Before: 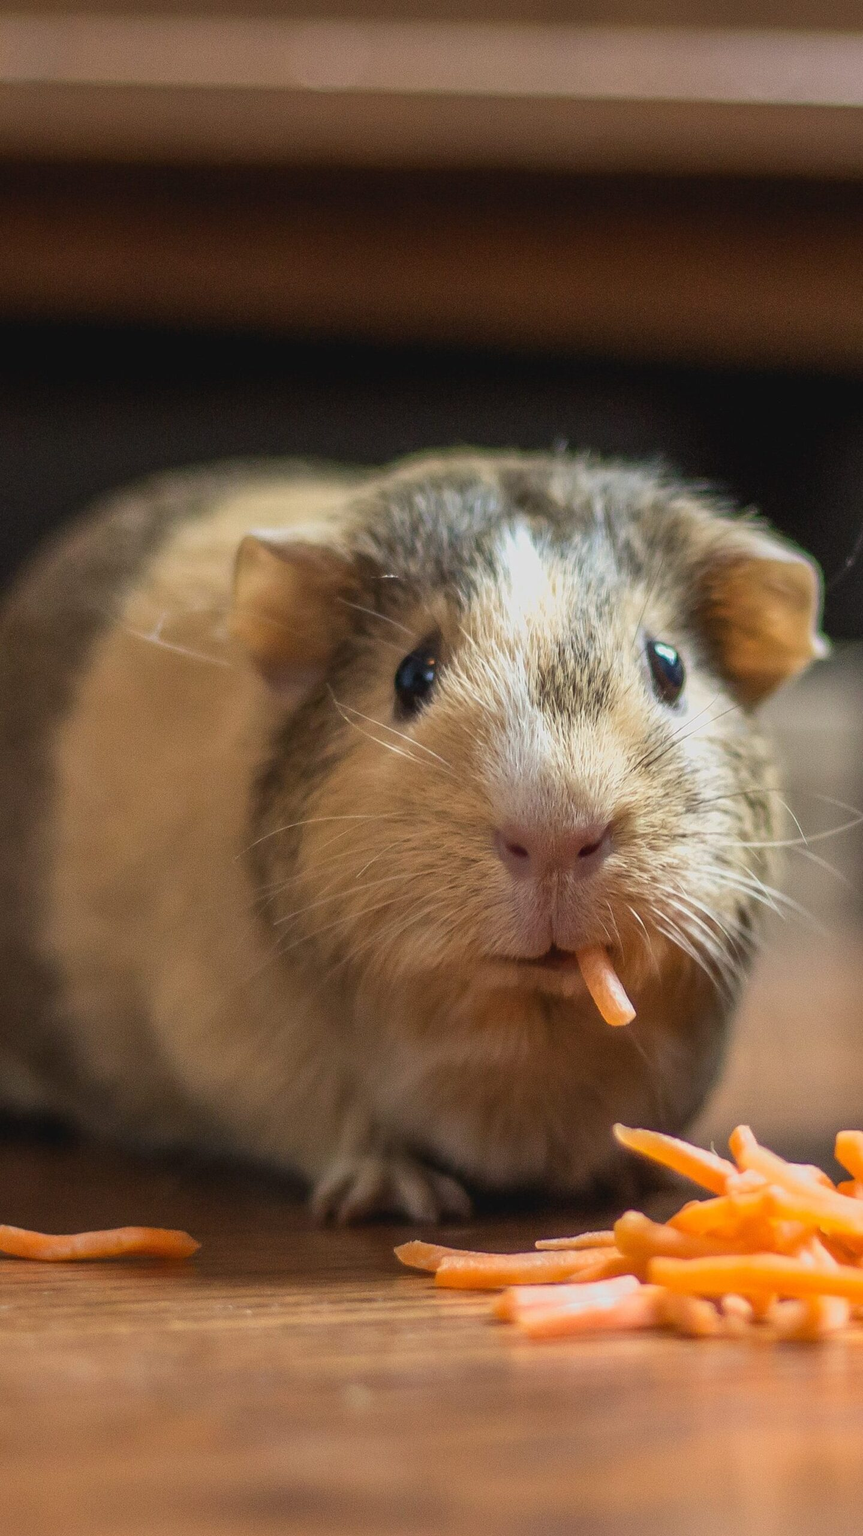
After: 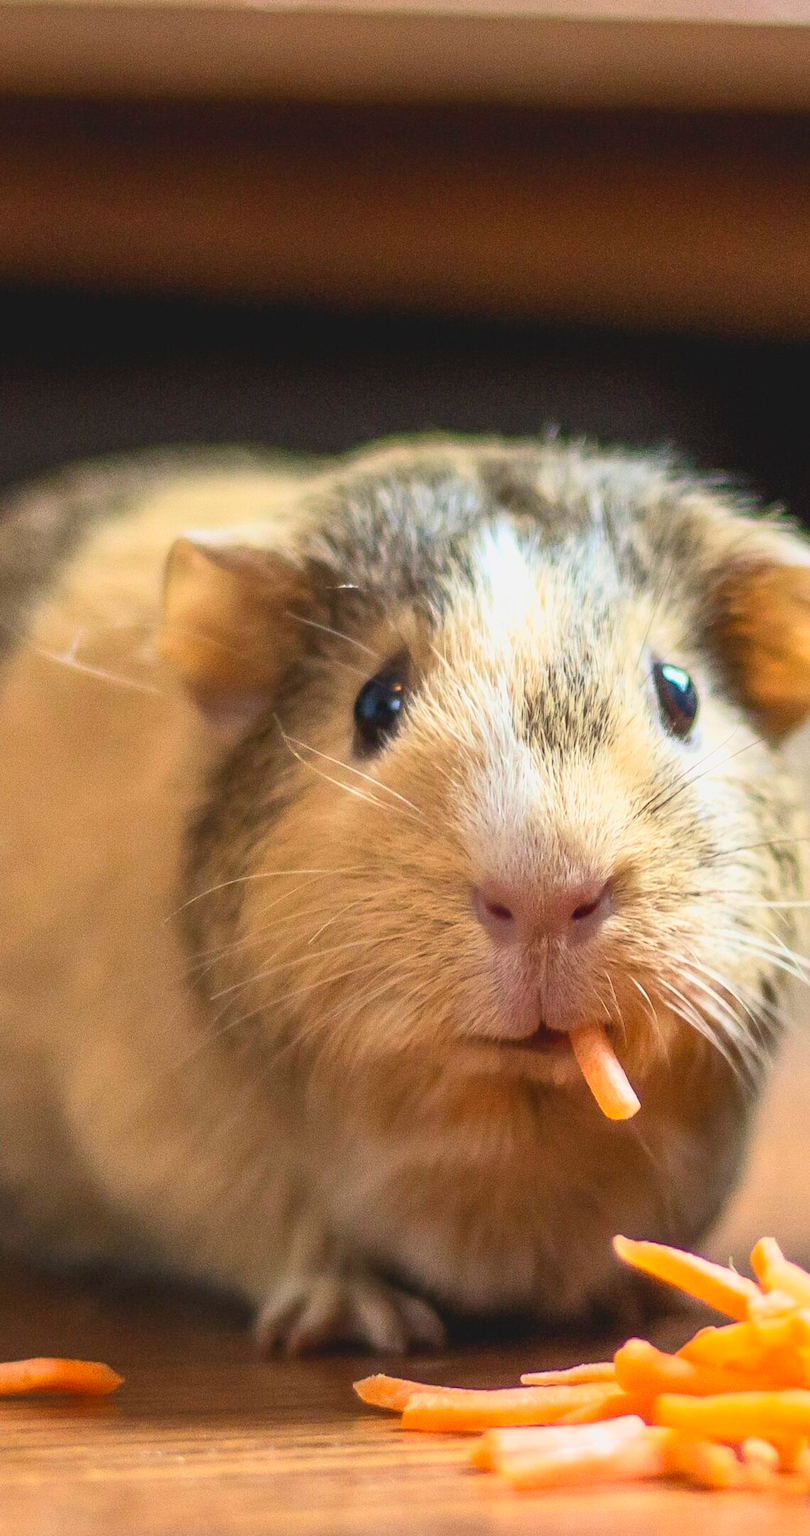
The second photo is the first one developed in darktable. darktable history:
crop: left 11.225%, top 5.381%, right 9.565%, bottom 10.314%
contrast brightness saturation: contrast 0.24, brightness 0.26, saturation 0.39
